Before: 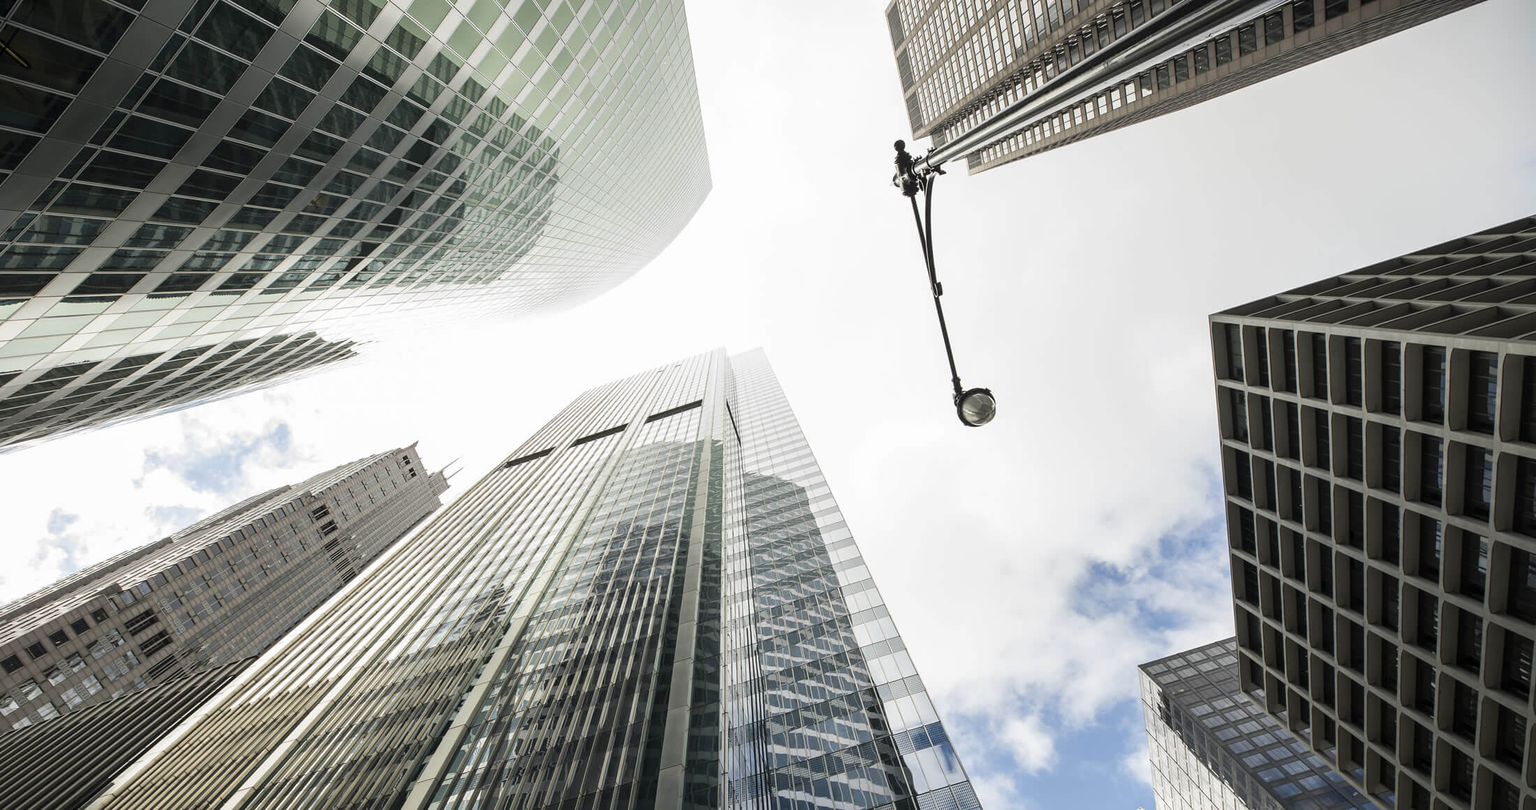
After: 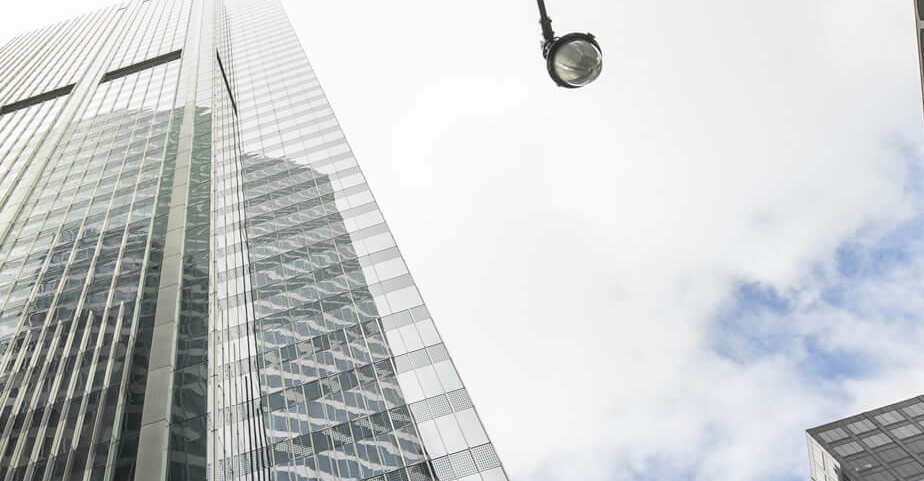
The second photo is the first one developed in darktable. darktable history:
crop: left 37.473%, top 45.162%, right 20.496%, bottom 13.338%
contrast brightness saturation: brightness 0.116
